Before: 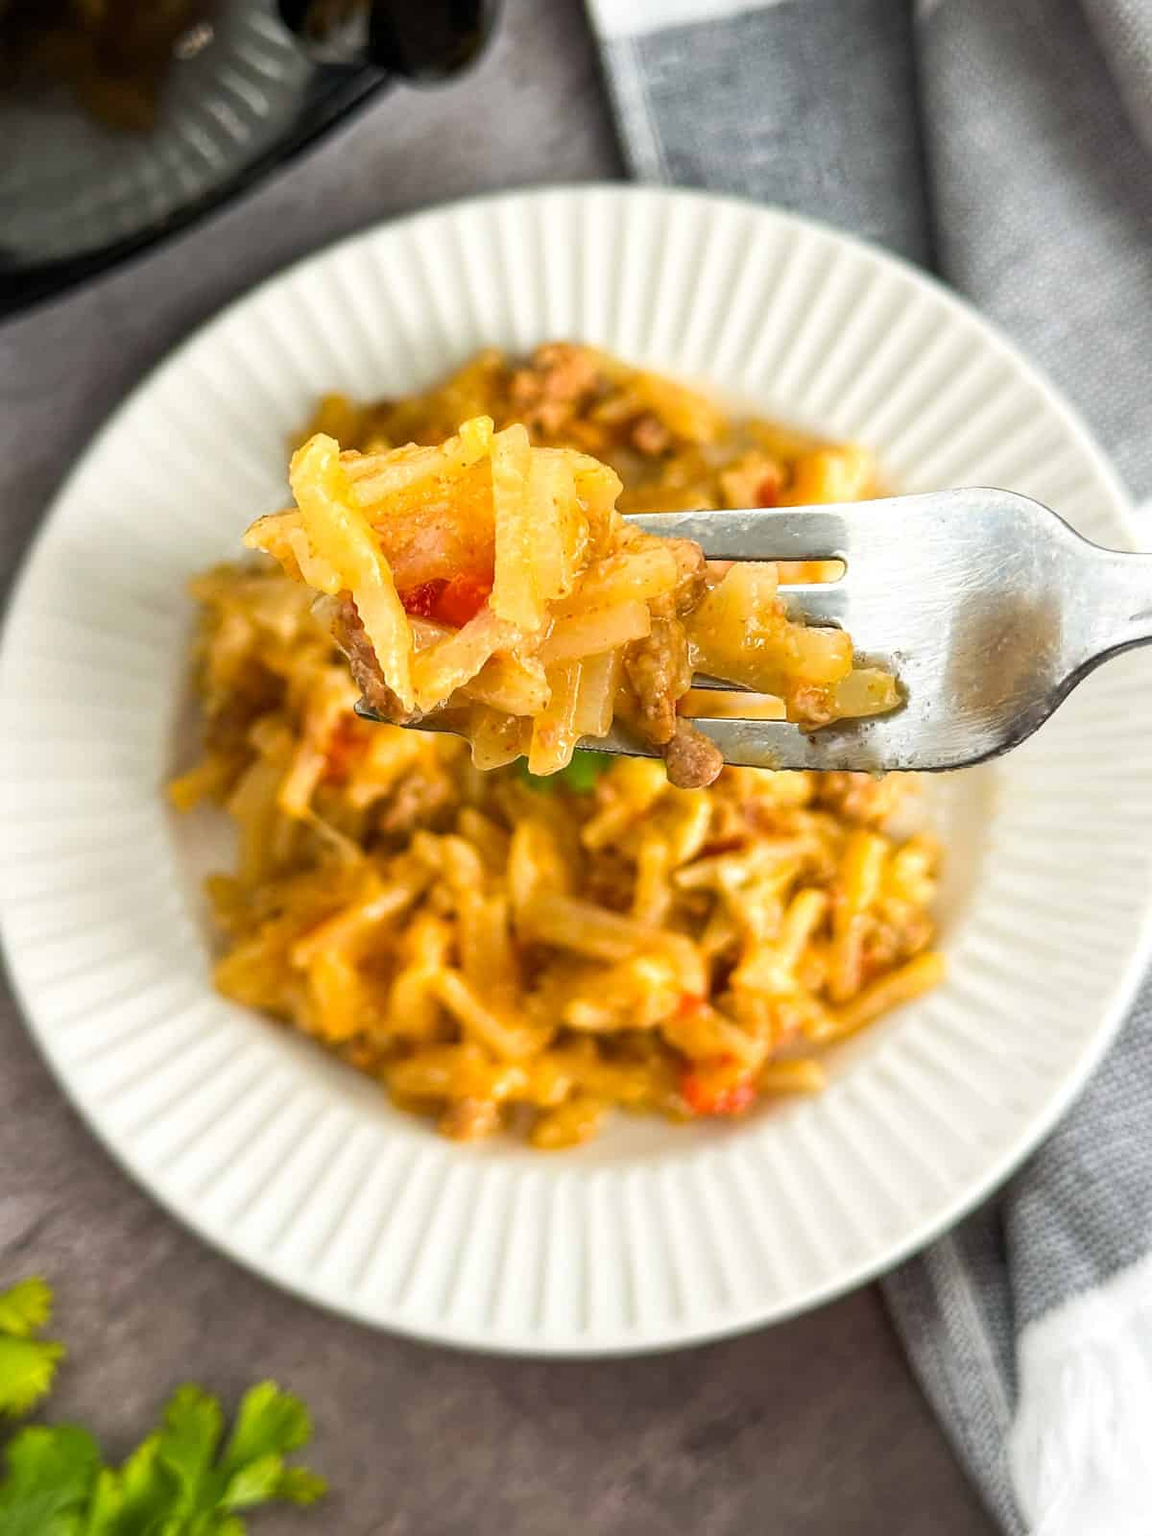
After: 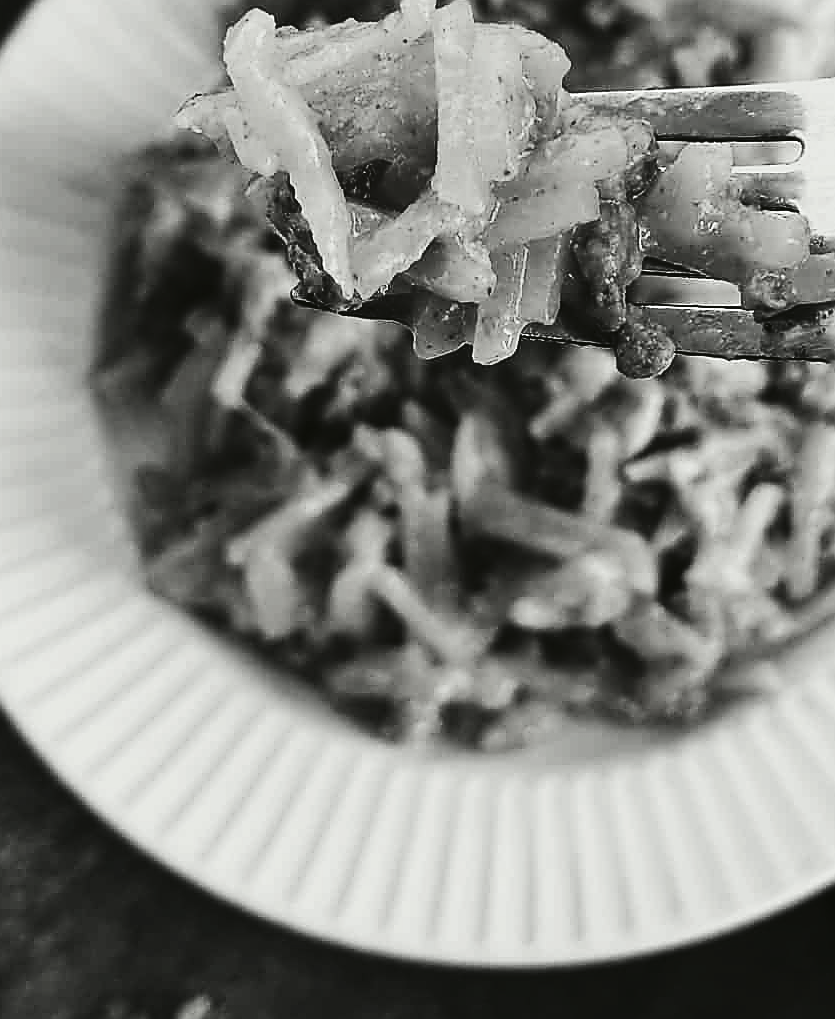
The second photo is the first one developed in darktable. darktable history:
crop: left 6.558%, top 27.692%, right 23.823%, bottom 8.589%
tone curve: curves: ch0 [(0, 0.03) (0.113, 0.087) (0.207, 0.184) (0.515, 0.612) (0.712, 0.793) (1, 0.946)]; ch1 [(0, 0) (0.172, 0.123) (0.317, 0.279) (0.407, 0.401) (0.476, 0.482) (0.505, 0.499) (0.534, 0.534) (0.632, 0.645) (0.726, 0.745) (1, 1)]; ch2 [(0, 0) (0.411, 0.424) (0.476, 0.492) (0.521, 0.524) (0.541, 0.559) (0.65, 0.699) (1, 1)], color space Lab, independent channels, preserve colors none
contrast brightness saturation: contrast -0.039, brightness -0.588, saturation -0.982
sharpen: radius 1.411, amount 1.241, threshold 0.683
